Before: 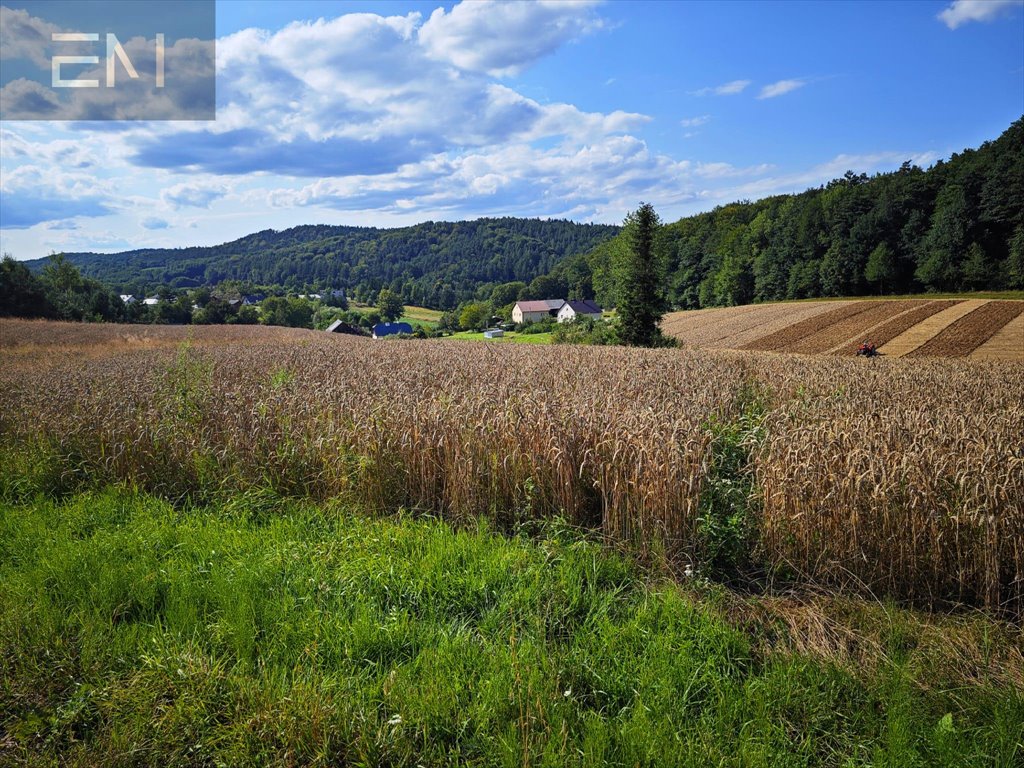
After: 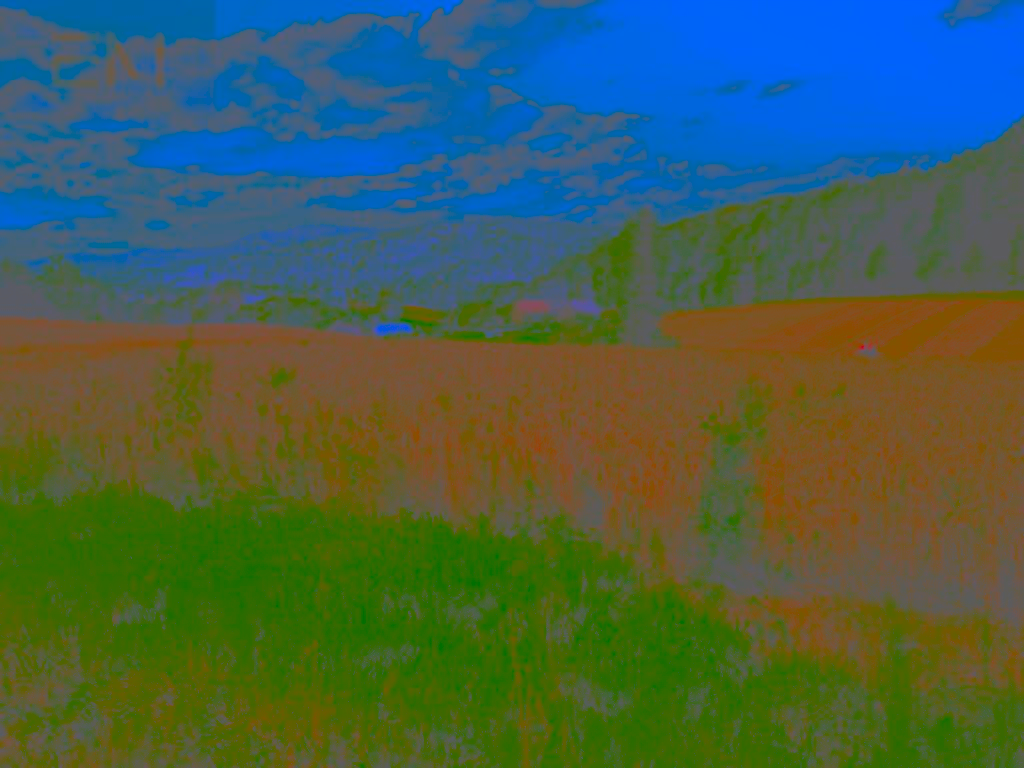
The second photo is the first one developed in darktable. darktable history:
contrast brightness saturation: contrast -0.988, brightness -0.171, saturation 0.753
